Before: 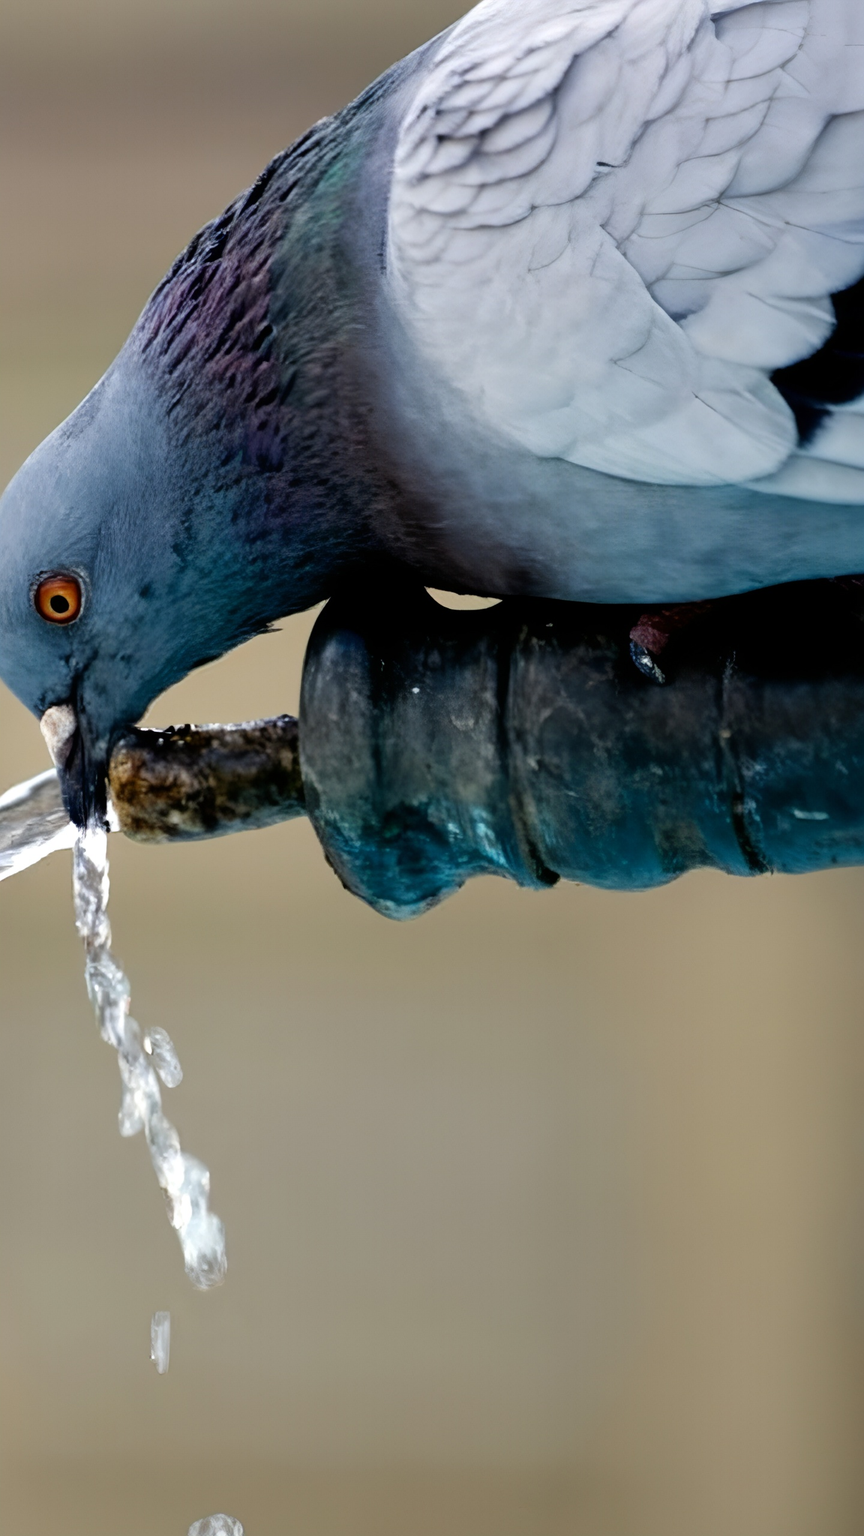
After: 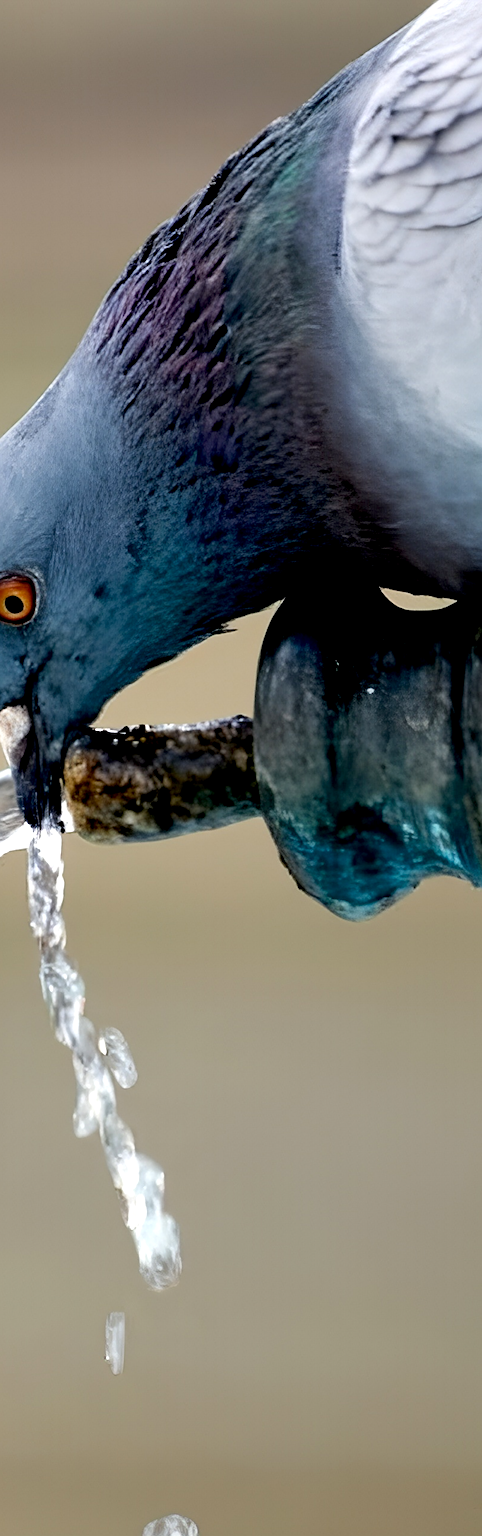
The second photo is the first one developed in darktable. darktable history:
sharpen: amount 0.491
crop: left 5.317%, right 38.787%
exposure: black level correction 0.007, exposure 0.156 EV, compensate exposure bias true, compensate highlight preservation false
